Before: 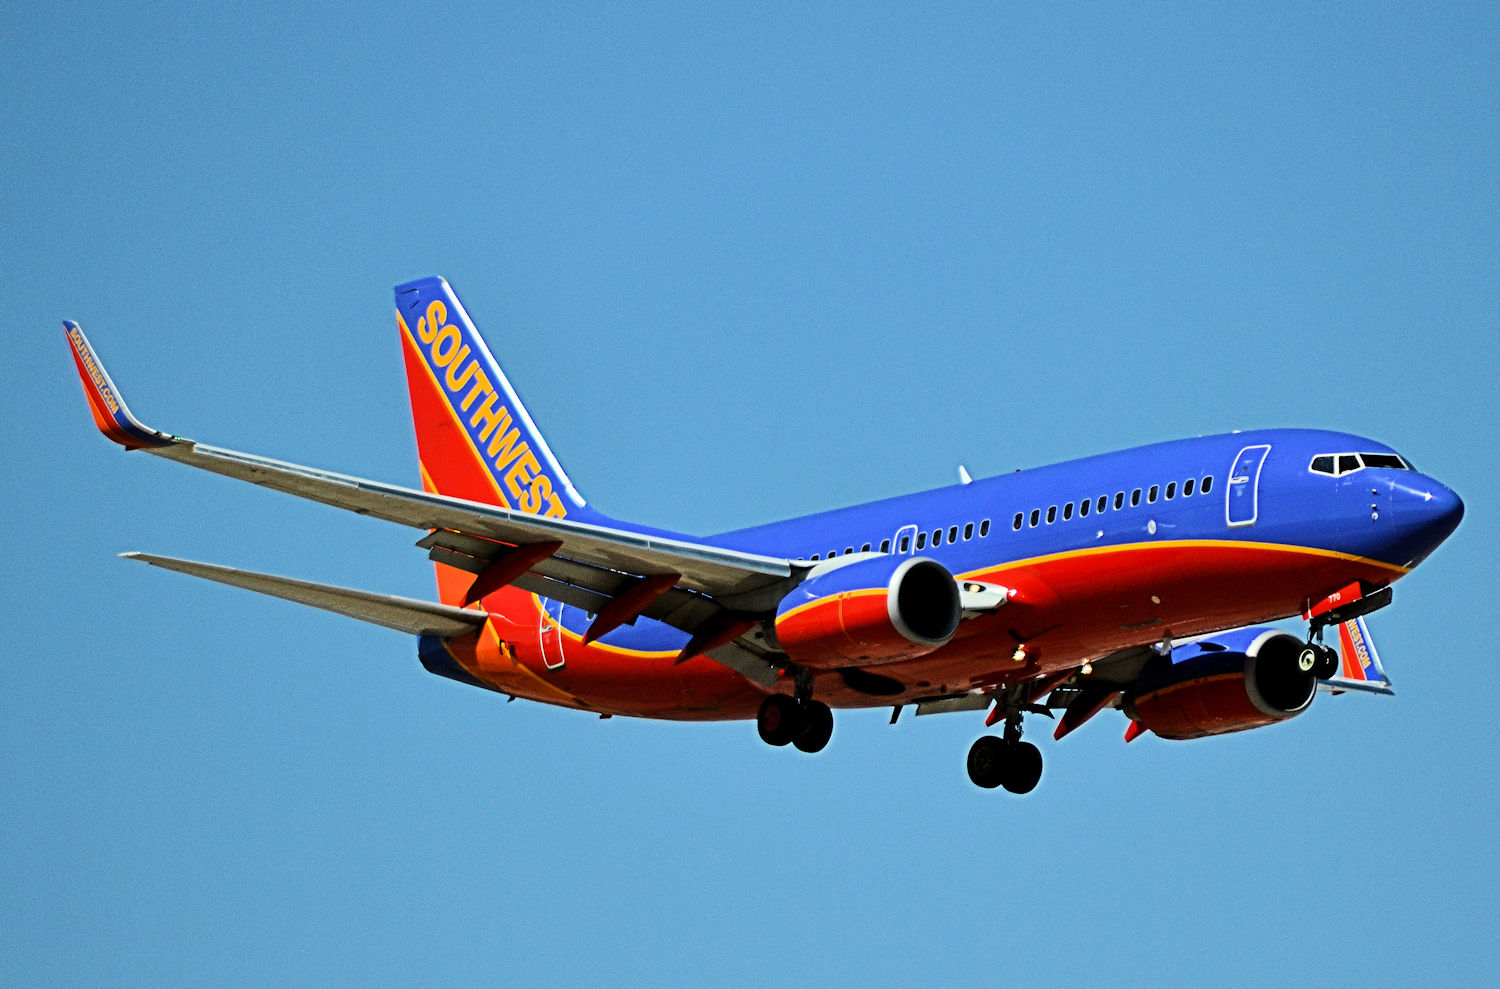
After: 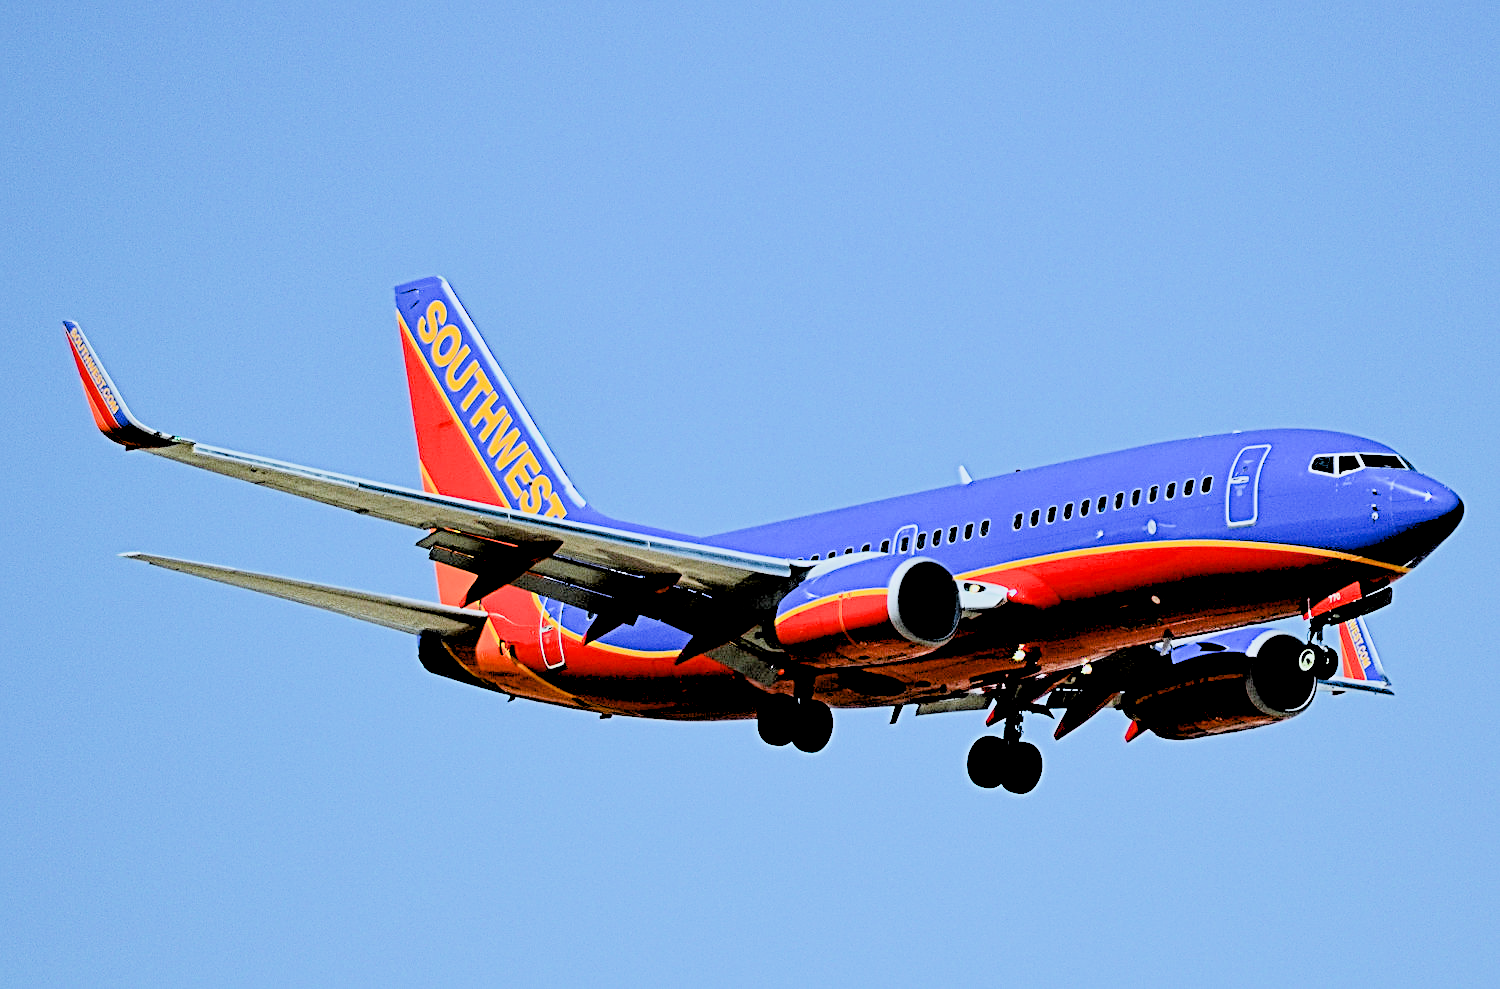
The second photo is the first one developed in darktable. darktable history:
white balance: red 0.931, blue 1.11
filmic rgb: black relative exposure -7.32 EV, white relative exposure 5.09 EV, hardness 3.2
rgb levels: levels [[0.013, 0.434, 0.89], [0, 0.5, 1], [0, 0.5, 1]]
sharpen: on, module defaults
exposure: black level correction 0.011, exposure 1.088 EV, compensate exposure bias true, compensate highlight preservation false
